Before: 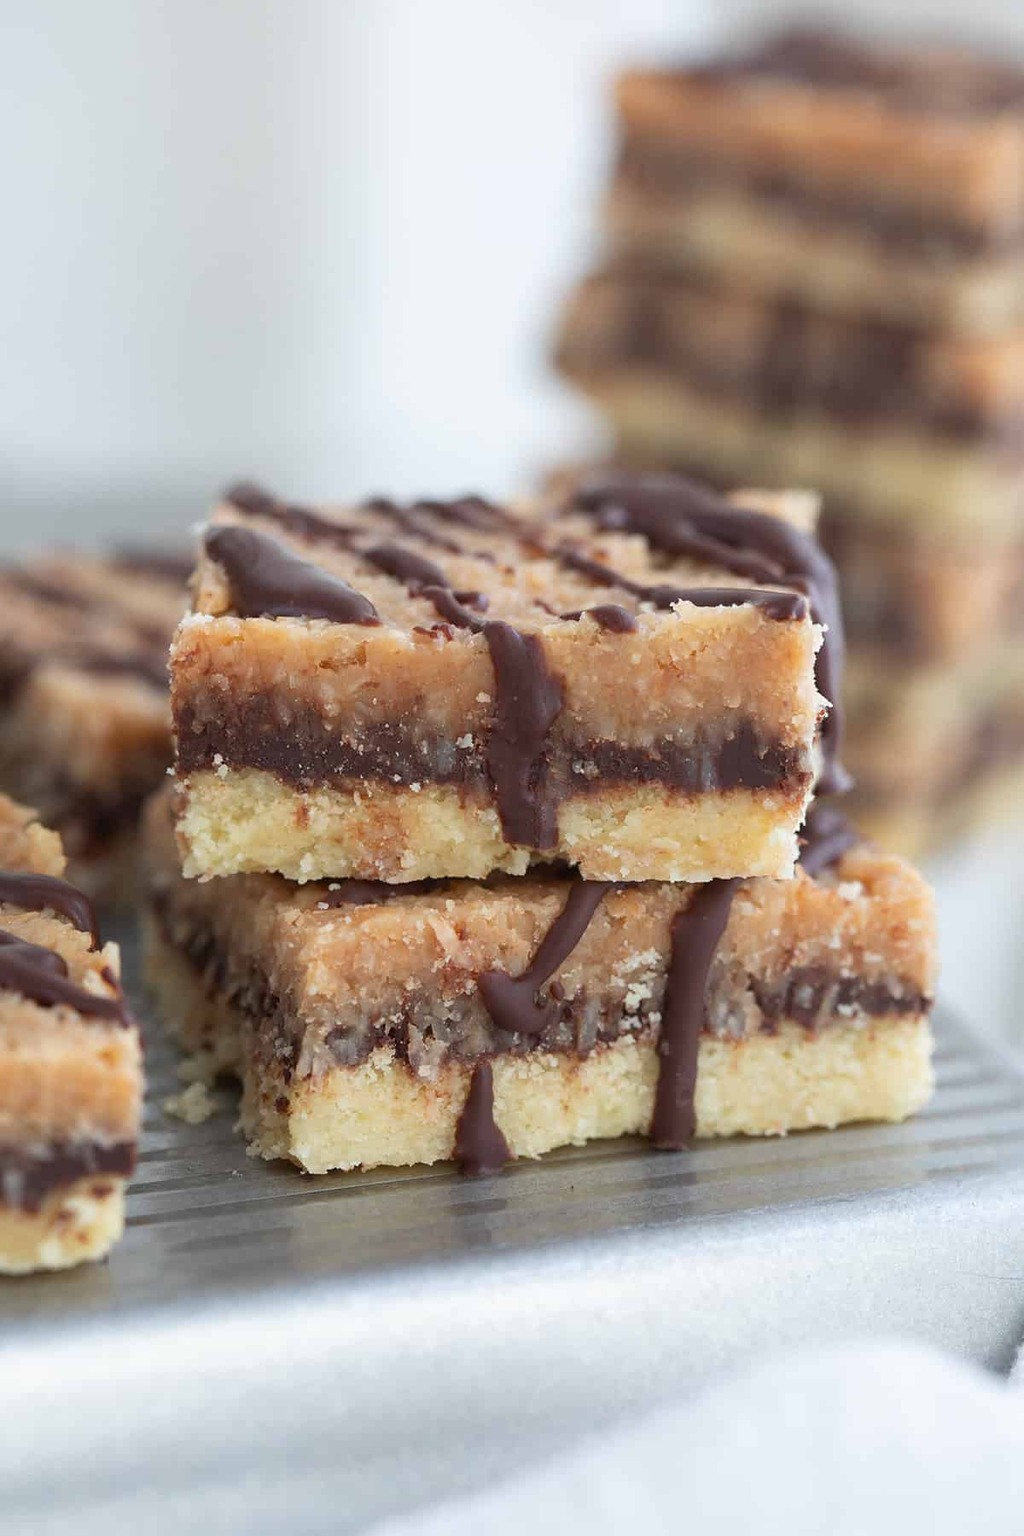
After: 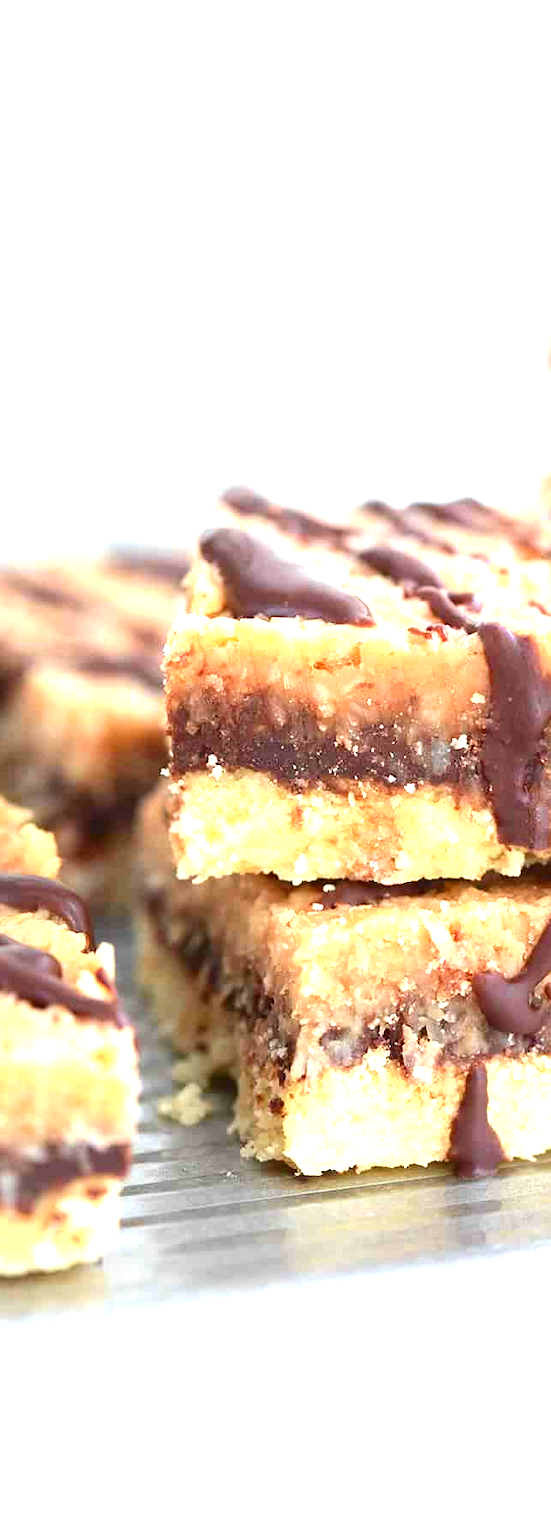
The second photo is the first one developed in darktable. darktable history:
exposure: black level correction 0, exposure 1.7 EV, compensate exposure bias true, compensate highlight preservation false
crop: left 0.587%, right 45.588%, bottom 0.086%
tone curve: curves: ch0 [(0, 0) (0.227, 0.17) (0.766, 0.774) (1, 1)]; ch1 [(0, 0) (0.114, 0.127) (0.437, 0.452) (0.498, 0.495) (0.579, 0.602) (1, 1)]; ch2 [(0, 0) (0.233, 0.259) (0.493, 0.492) (0.568, 0.596) (1, 1)], color space Lab, independent channels, preserve colors none
